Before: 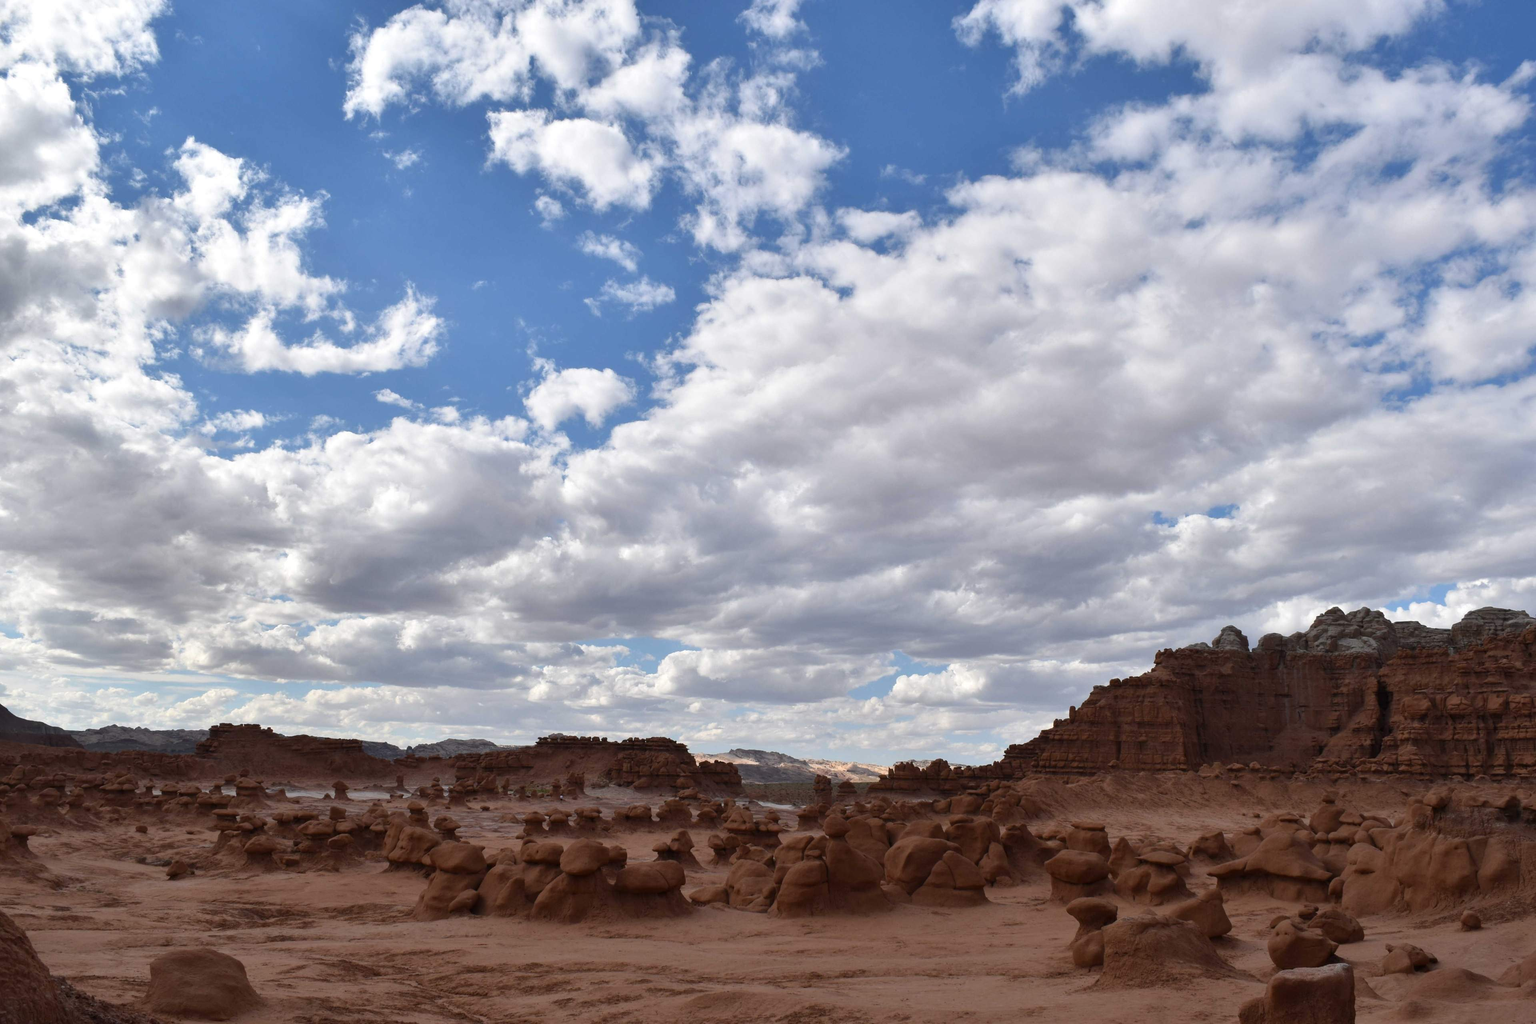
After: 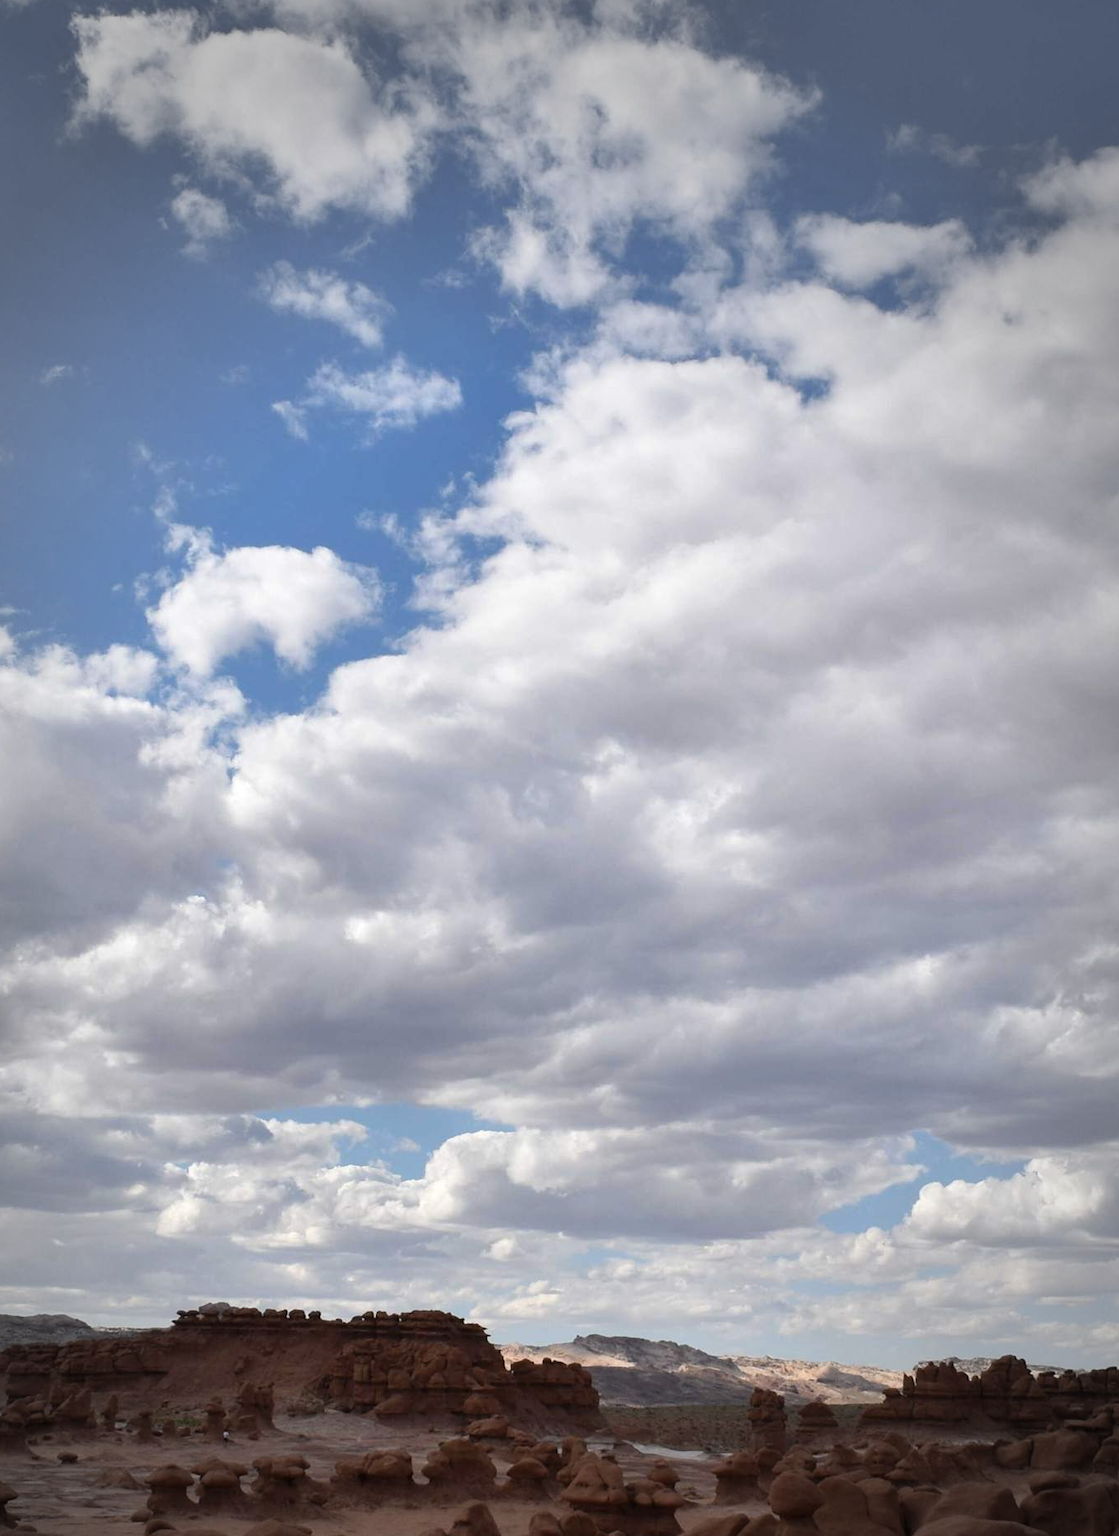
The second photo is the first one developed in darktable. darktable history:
vignetting: fall-off start 64.63%, center (-0.034, 0.148), width/height ratio 0.881
crop and rotate: left 29.476%, top 10.214%, right 35.32%, bottom 17.333%
